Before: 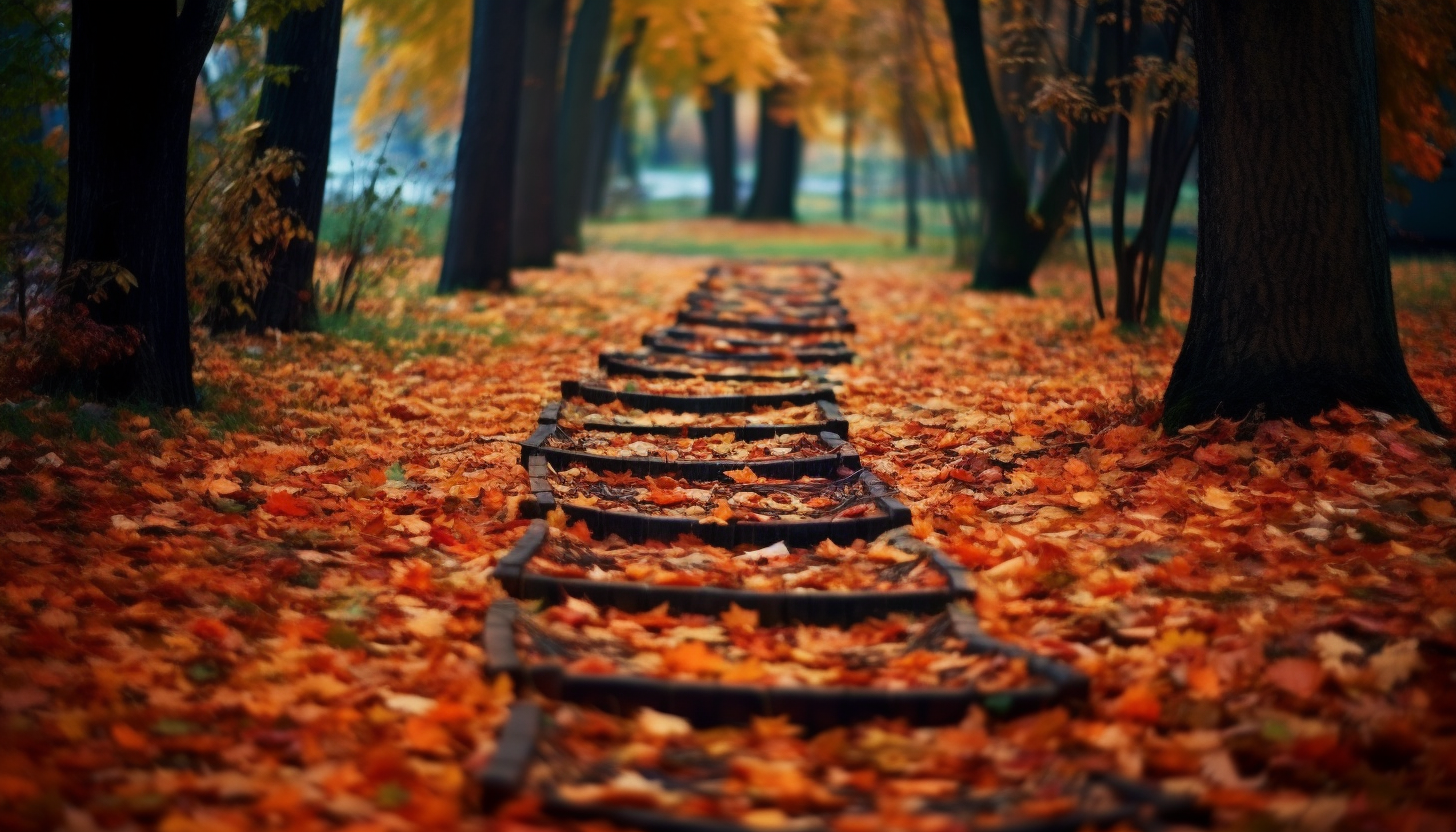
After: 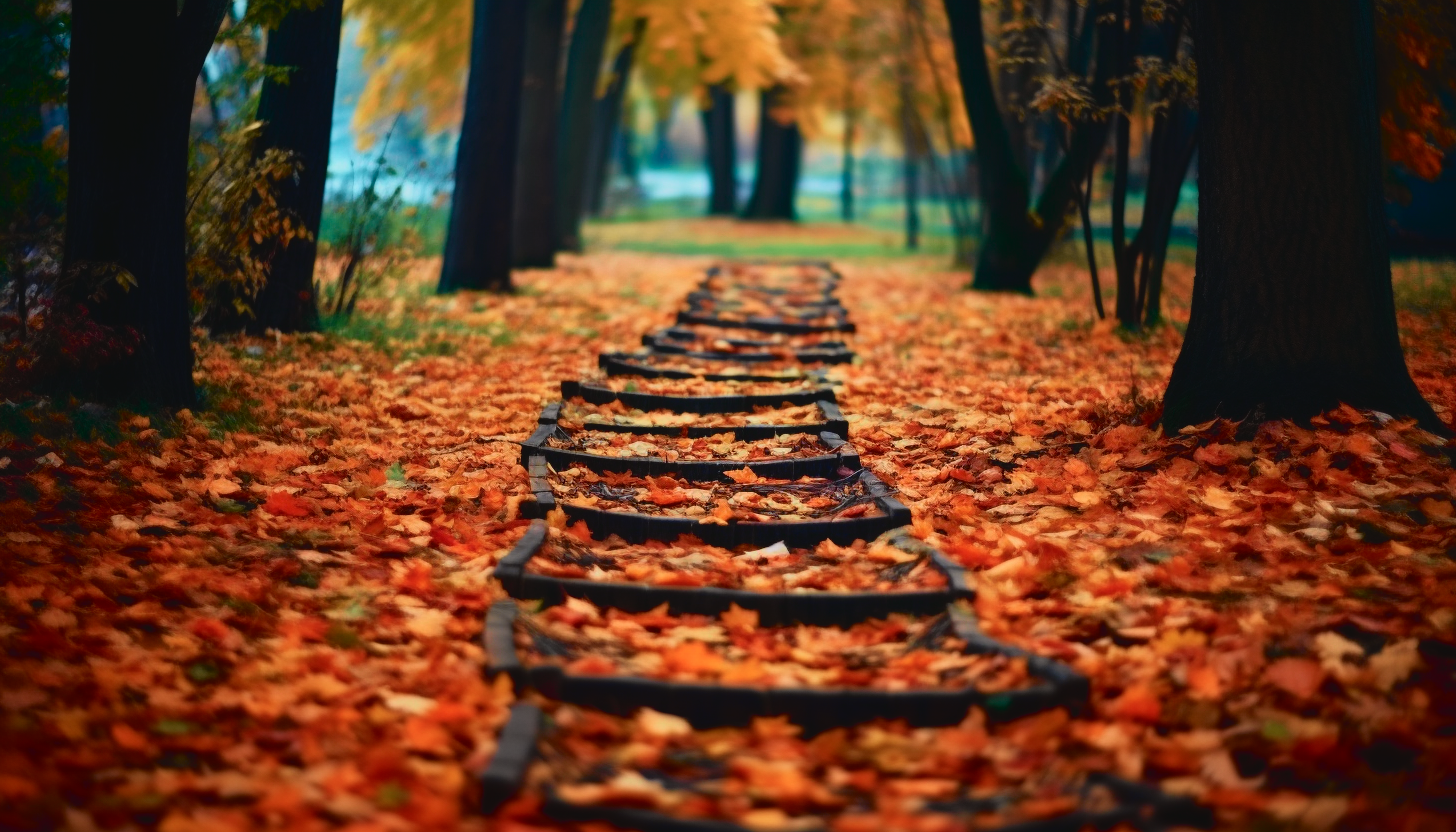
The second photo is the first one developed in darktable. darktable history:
contrast brightness saturation: contrast -0.08, brightness -0.04, saturation -0.11
tone curve: curves: ch0 [(0, 0.022) (0.114, 0.088) (0.282, 0.316) (0.446, 0.511) (0.613, 0.693) (0.786, 0.843) (0.999, 0.949)]; ch1 [(0, 0) (0.395, 0.343) (0.463, 0.427) (0.486, 0.474) (0.503, 0.5) (0.535, 0.522) (0.555, 0.566) (0.594, 0.614) (0.755, 0.793) (1, 1)]; ch2 [(0, 0) (0.369, 0.388) (0.449, 0.431) (0.501, 0.5) (0.528, 0.517) (0.561, 0.59) (0.612, 0.646) (0.697, 0.721) (1, 1)], color space Lab, independent channels, preserve colors none
